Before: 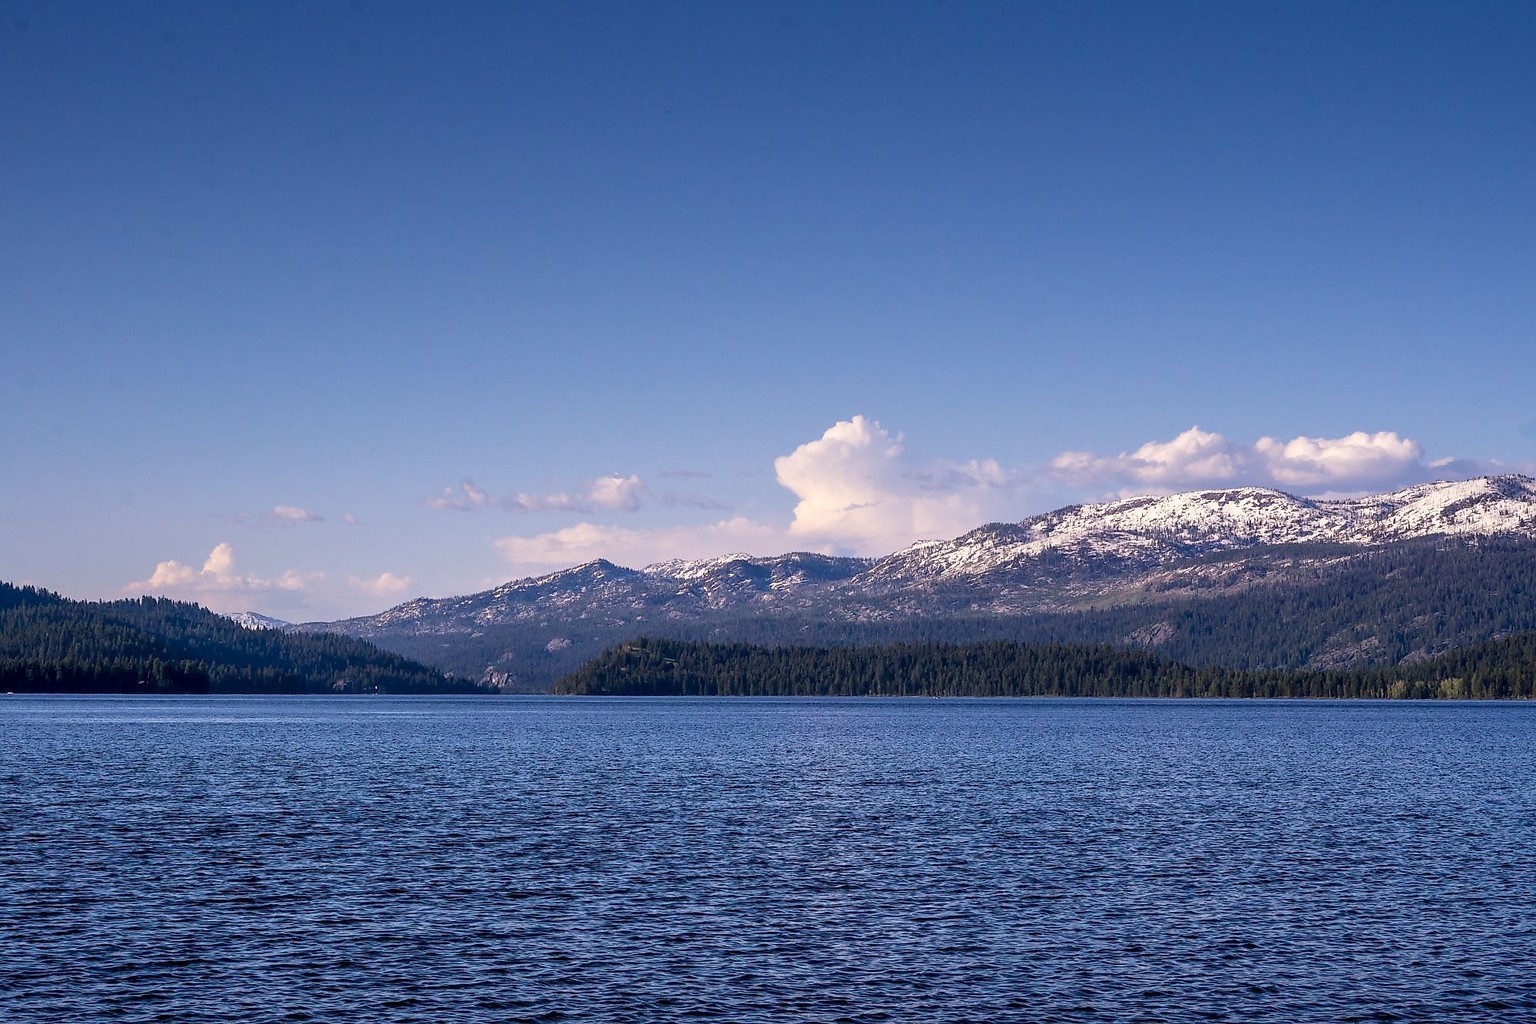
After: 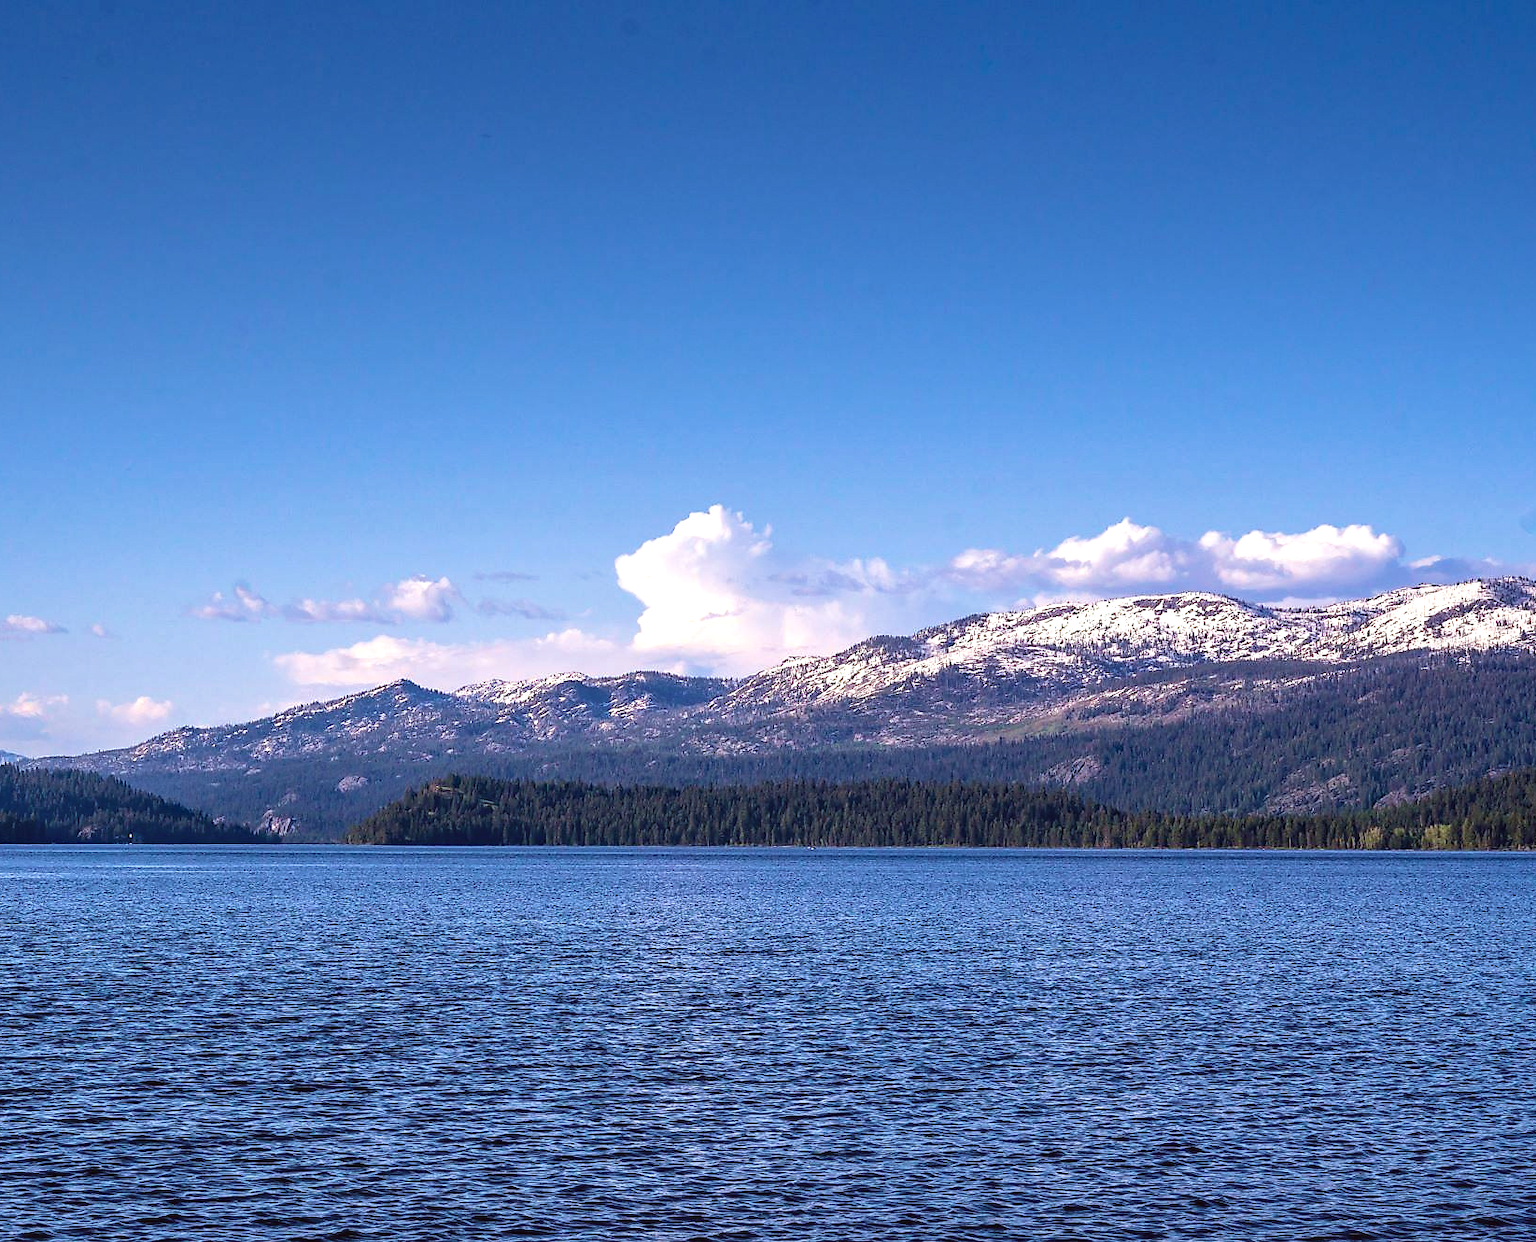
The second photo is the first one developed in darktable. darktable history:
haze removal: strength 0.29, distance 0.25, compatibility mode true, adaptive false
color correction: highlights a* -2.85, highlights b* -2.6, shadows a* 2.27, shadows b* 2.92
crop: left 17.546%, bottom 0.035%
velvia: on, module defaults
exposure: black level correction -0.002, exposure 0.528 EV, compensate highlight preservation false
levels: mode automatic
color calibration: illuminant same as pipeline (D50), adaptation none (bypass), x 0.332, y 0.334, temperature 5020.51 K
